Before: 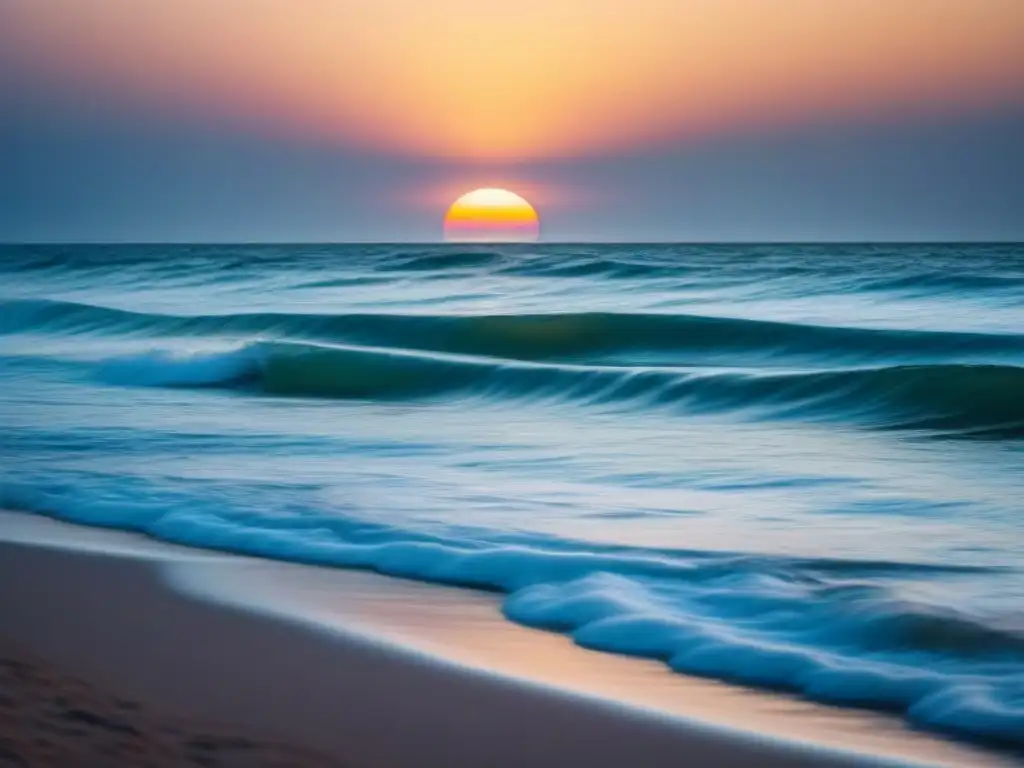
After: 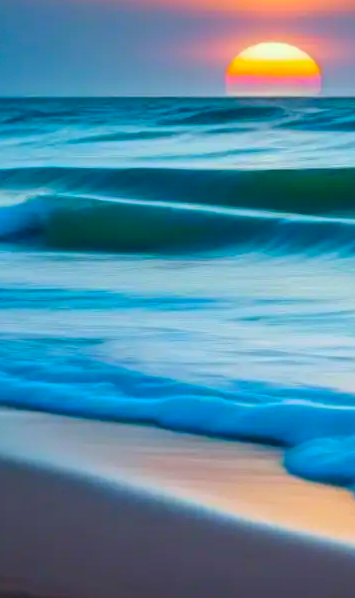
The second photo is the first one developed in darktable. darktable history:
crop and rotate: left 21.361%, top 19.045%, right 43.963%, bottom 2.966%
color correction: highlights a* -6.71, highlights b* 0.803
contrast brightness saturation: saturation 0.515
levels: gray 59.35%, levels [0.018, 0.493, 1]
